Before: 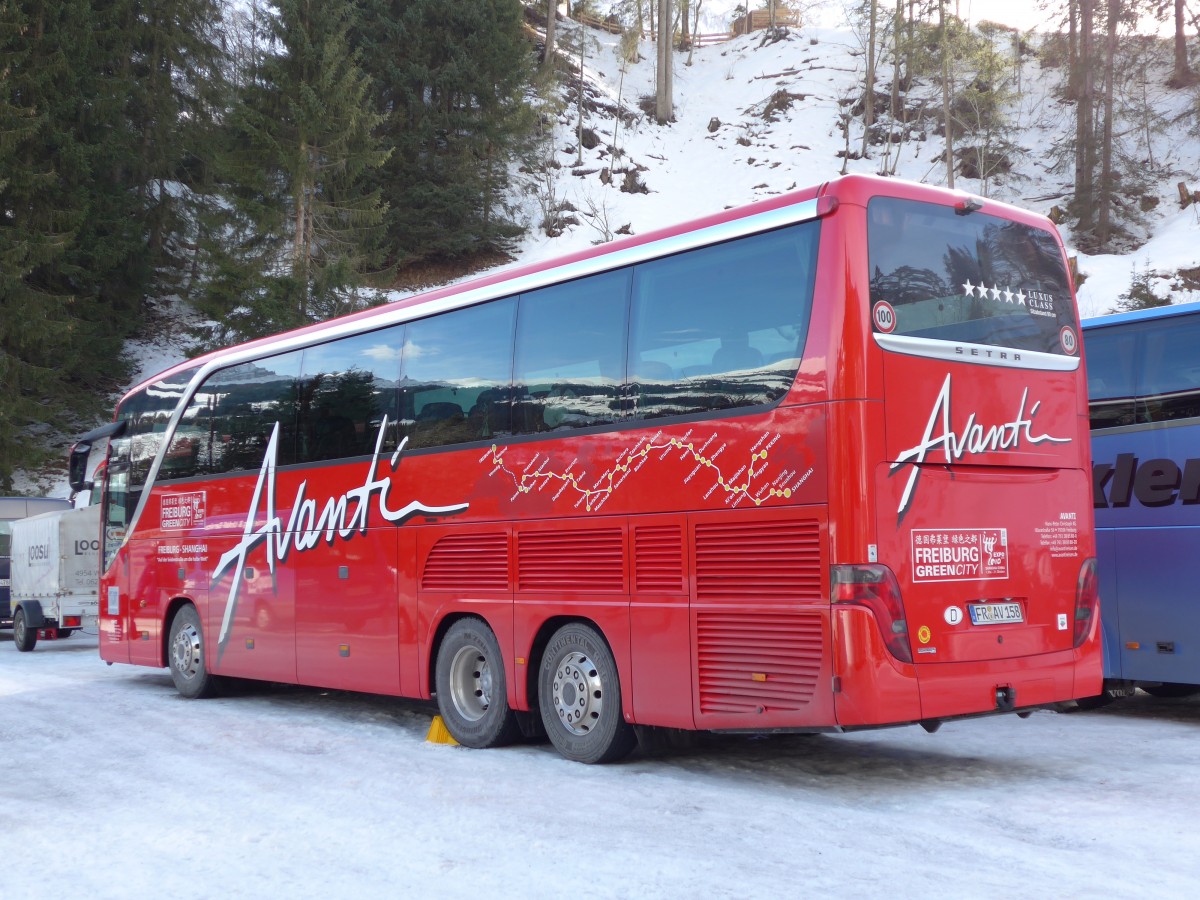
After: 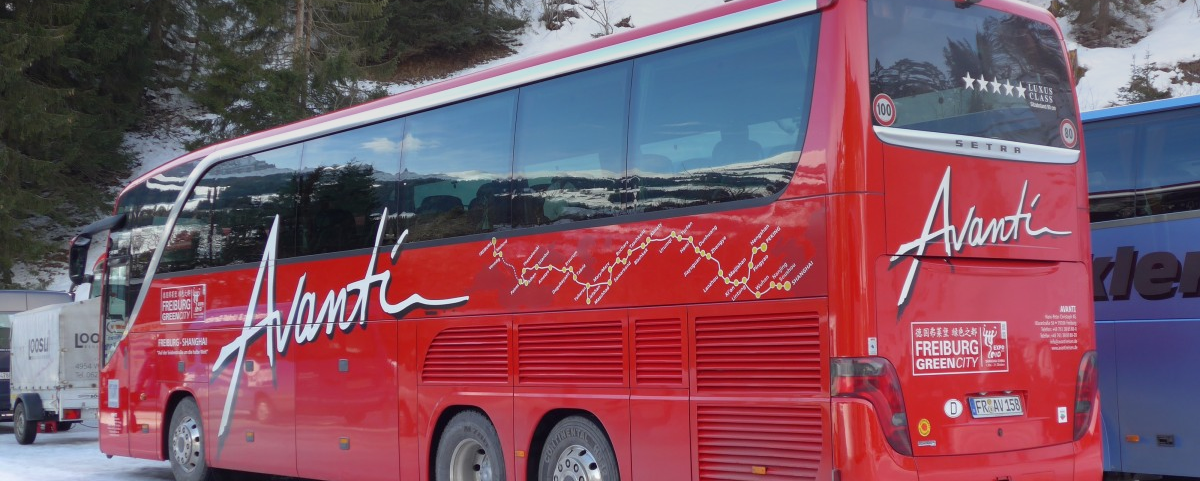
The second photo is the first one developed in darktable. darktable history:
crop and rotate: top 23.043%, bottom 23.437%
graduated density: on, module defaults
